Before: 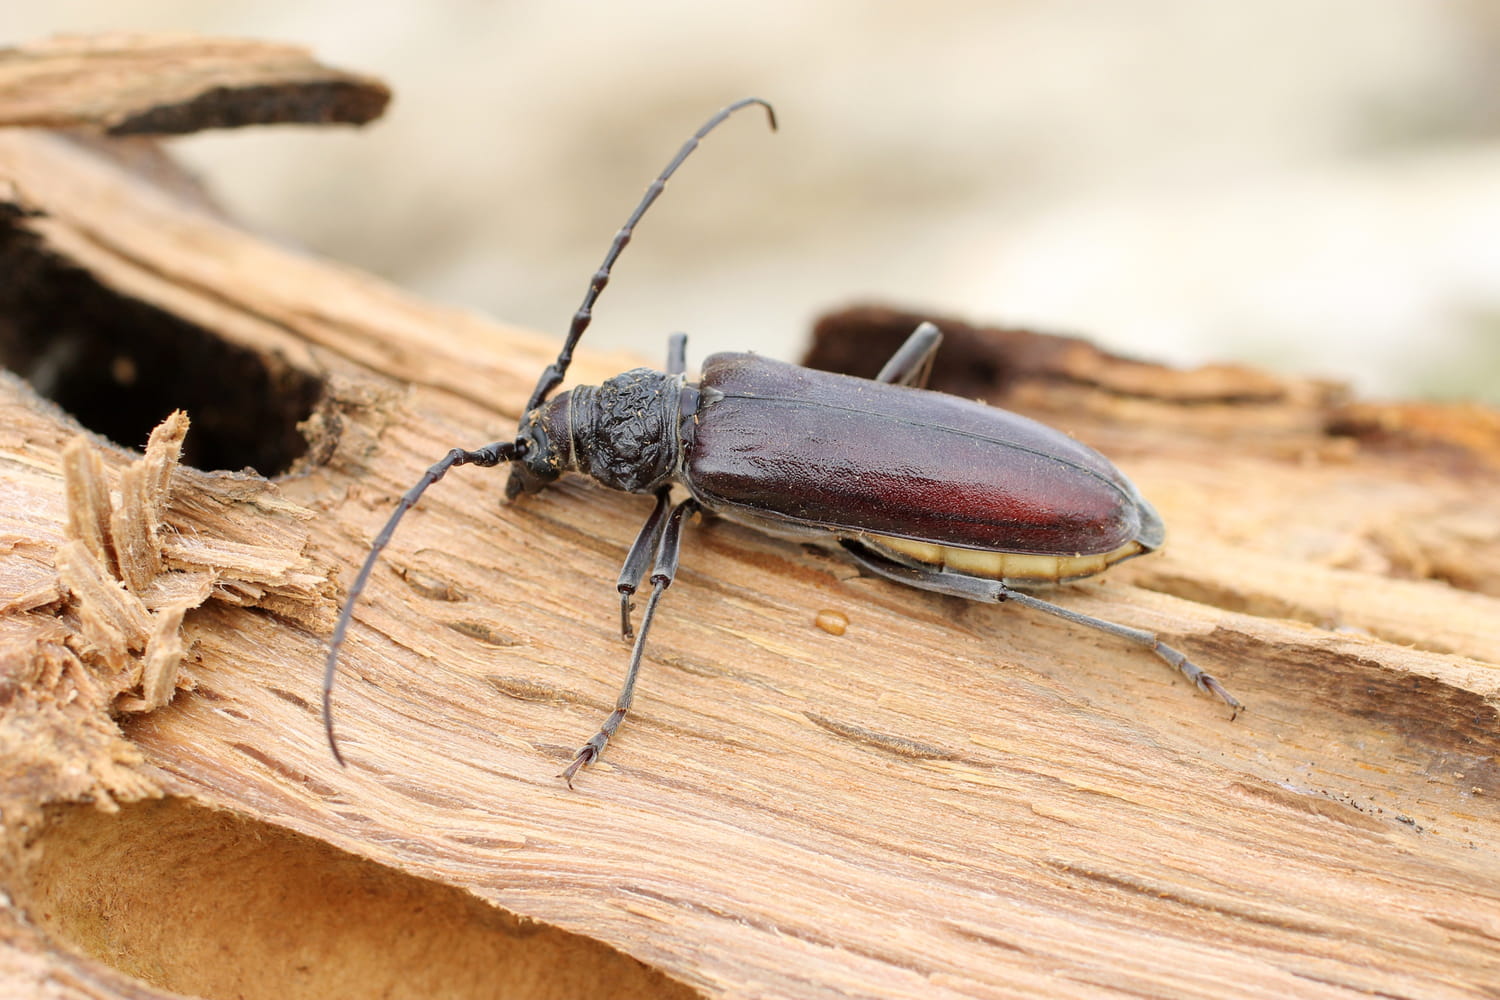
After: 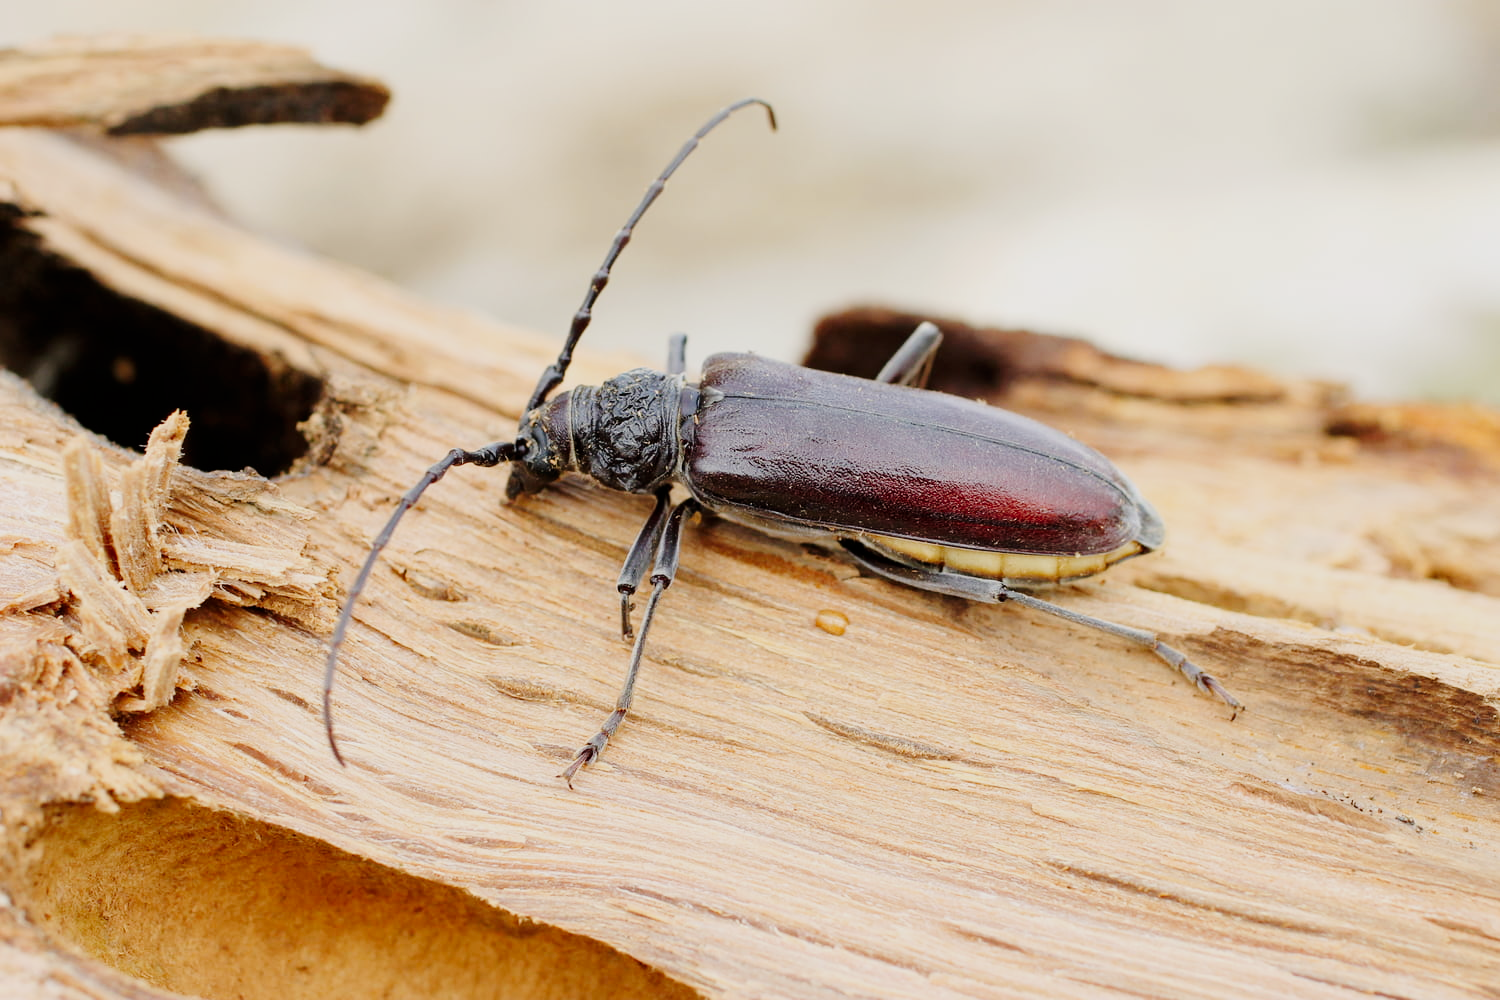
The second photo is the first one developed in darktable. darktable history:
tone curve: curves: ch0 [(0, 0) (0.049, 0.01) (0.154, 0.081) (0.491, 0.519) (0.748, 0.765) (1, 0.919)]; ch1 [(0, 0) (0.172, 0.123) (0.317, 0.272) (0.391, 0.424) (0.499, 0.497) (0.531, 0.541) (0.615, 0.608) (0.741, 0.783) (1, 1)]; ch2 [(0, 0) (0.411, 0.424) (0.483, 0.478) (0.546, 0.532) (0.652, 0.633) (1, 1)], preserve colors none
